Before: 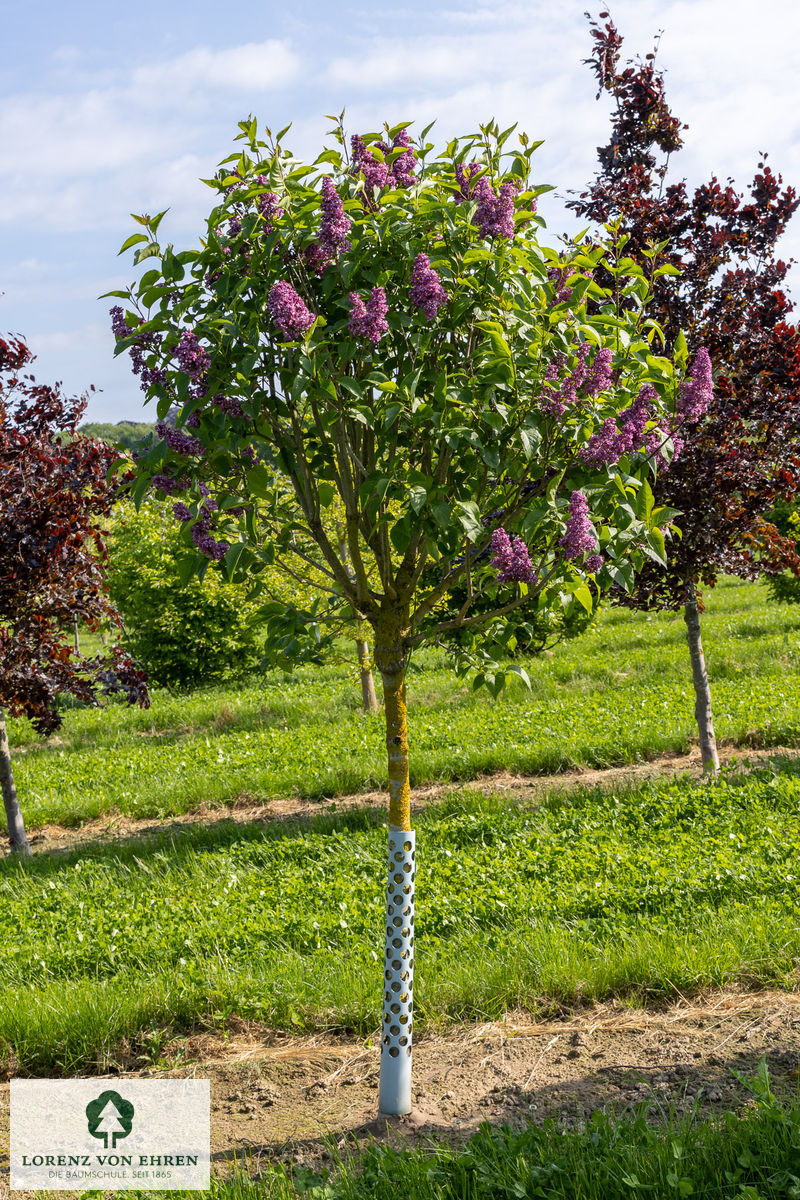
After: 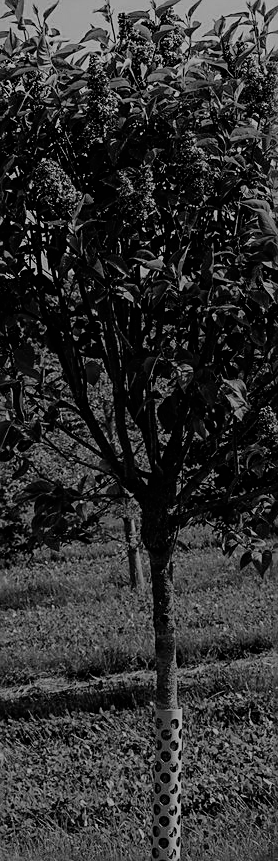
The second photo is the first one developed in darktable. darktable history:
crop and rotate: left 29.357%, top 10.188%, right 35.869%, bottom 18.003%
exposure: exposure -1.992 EV, compensate highlight preservation false
filmic rgb: black relative exposure -7.65 EV, white relative exposure 4.56 EV, hardness 3.61, contrast 1.054
contrast brightness saturation: saturation -0.063
tone equalizer: -8 EV -0.779 EV, -7 EV -0.719 EV, -6 EV -0.583 EV, -5 EV -0.385 EV, -3 EV 0.391 EV, -2 EV 0.6 EV, -1 EV 0.69 EV, +0 EV 0.756 EV
sharpen: amount 0.591
color zones: curves: ch0 [(0, 0.613) (0.01, 0.613) (0.245, 0.448) (0.498, 0.529) (0.642, 0.665) (0.879, 0.777) (0.99, 0.613)]; ch1 [(0, 0) (0.143, 0) (0.286, 0) (0.429, 0) (0.571, 0) (0.714, 0) (0.857, 0)]
